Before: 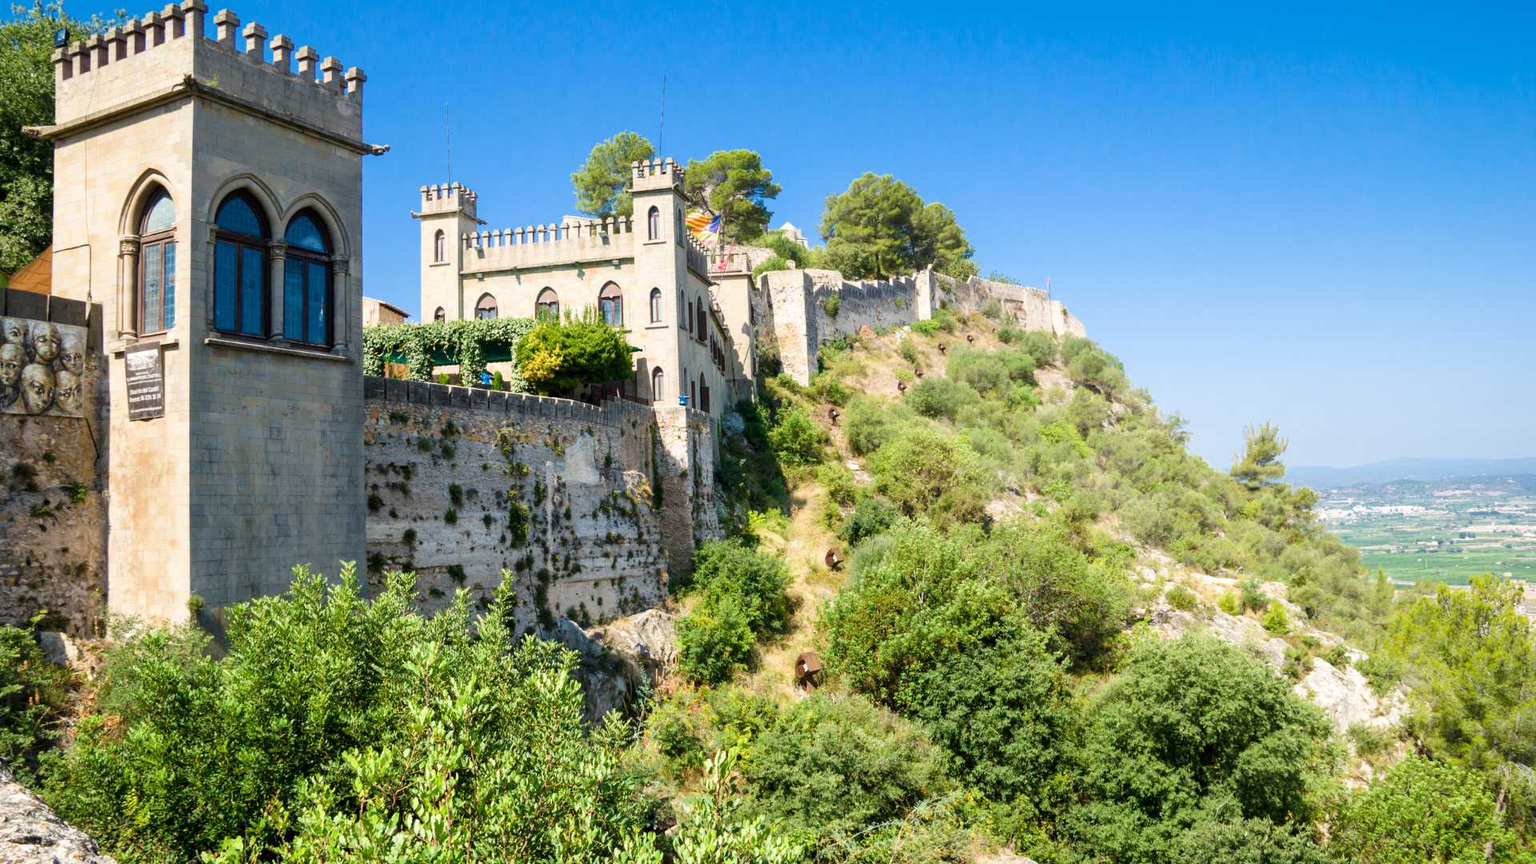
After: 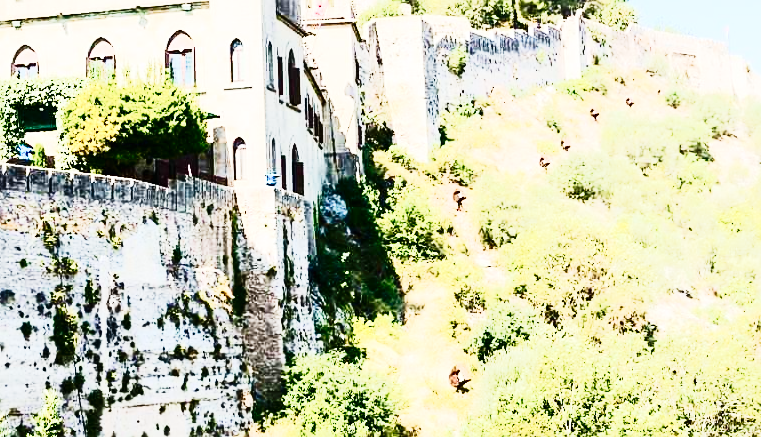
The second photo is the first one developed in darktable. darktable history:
contrast brightness saturation: contrast 0.506, saturation -0.084
crop: left 30.37%, top 29.752%, right 29.962%, bottom 29.752%
tone curve: curves: ch0 [(0, 0.005) (0.103, 0.097) (0.18, 0.22) (0.378, 0.482) (0.504, 0.631) (0.663, 0.801) (0.834, 0.914) (1, 0.971)]; ch1 [(0, 0) (0.172, 0.123) (0.324, 0.253) (0.396, 0.388) (0.478, 0.461) (0.499, 0.498) (0.545, 0.587) (0.604, 0.692) (0.704, 0.818) (1, 1)]; ch2 [(0, 0) (0.411, 0.424) (0.496, 0.5) (0.521, 0.537) (0.555, 0.585) (0.628, 0.703) (1, 1)], preserve colors none
velvia: on, module defaults
exposure: black level correction -0.002, exposure 1.111 EV, compensate exposure bias true, compensate highlight preservation false
sharpen: on, module defaults
